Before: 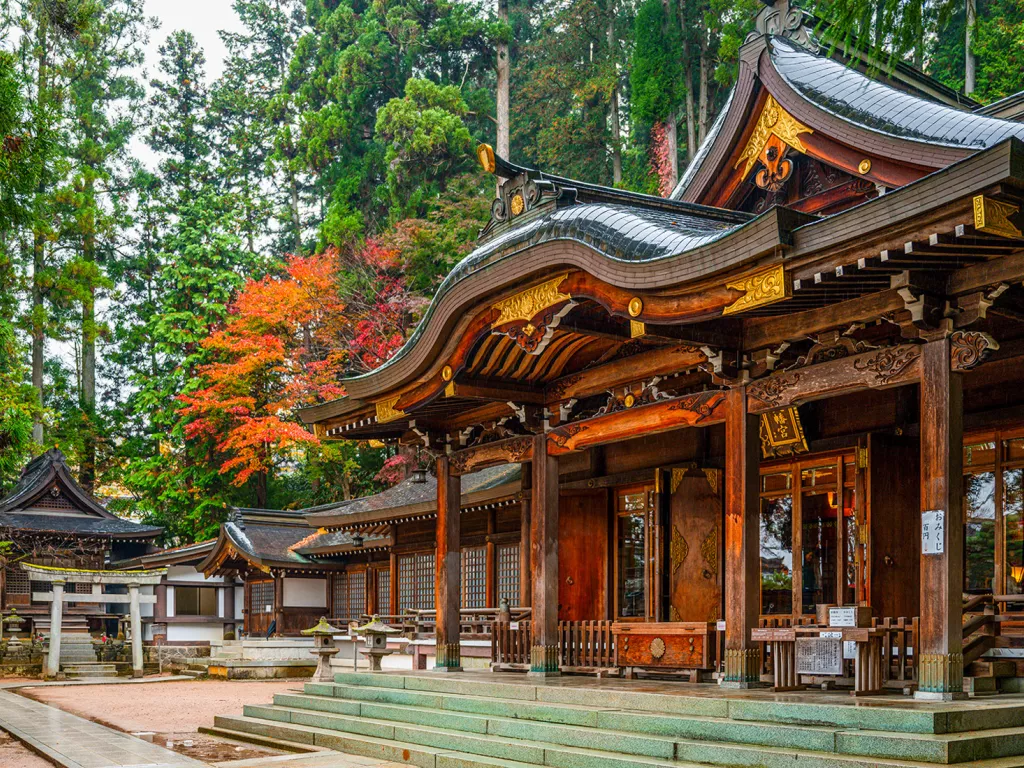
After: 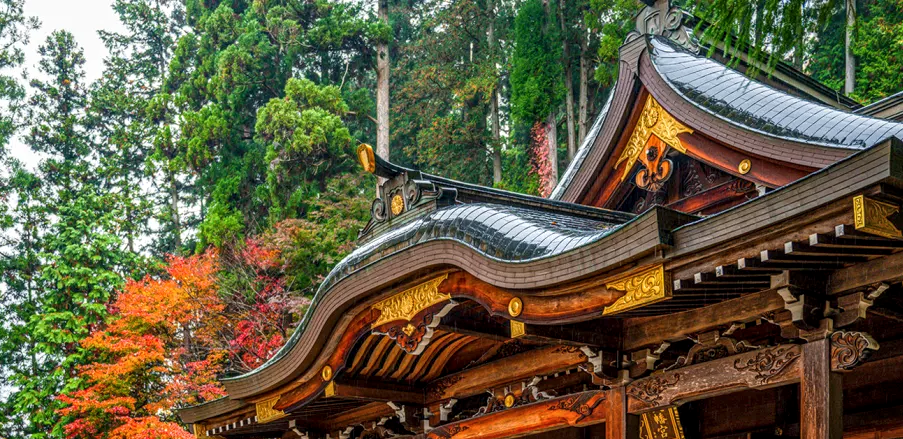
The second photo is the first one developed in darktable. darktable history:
crop and rotate: left 11.812%, bottom 42.776%
local contrast: on, module defaults
